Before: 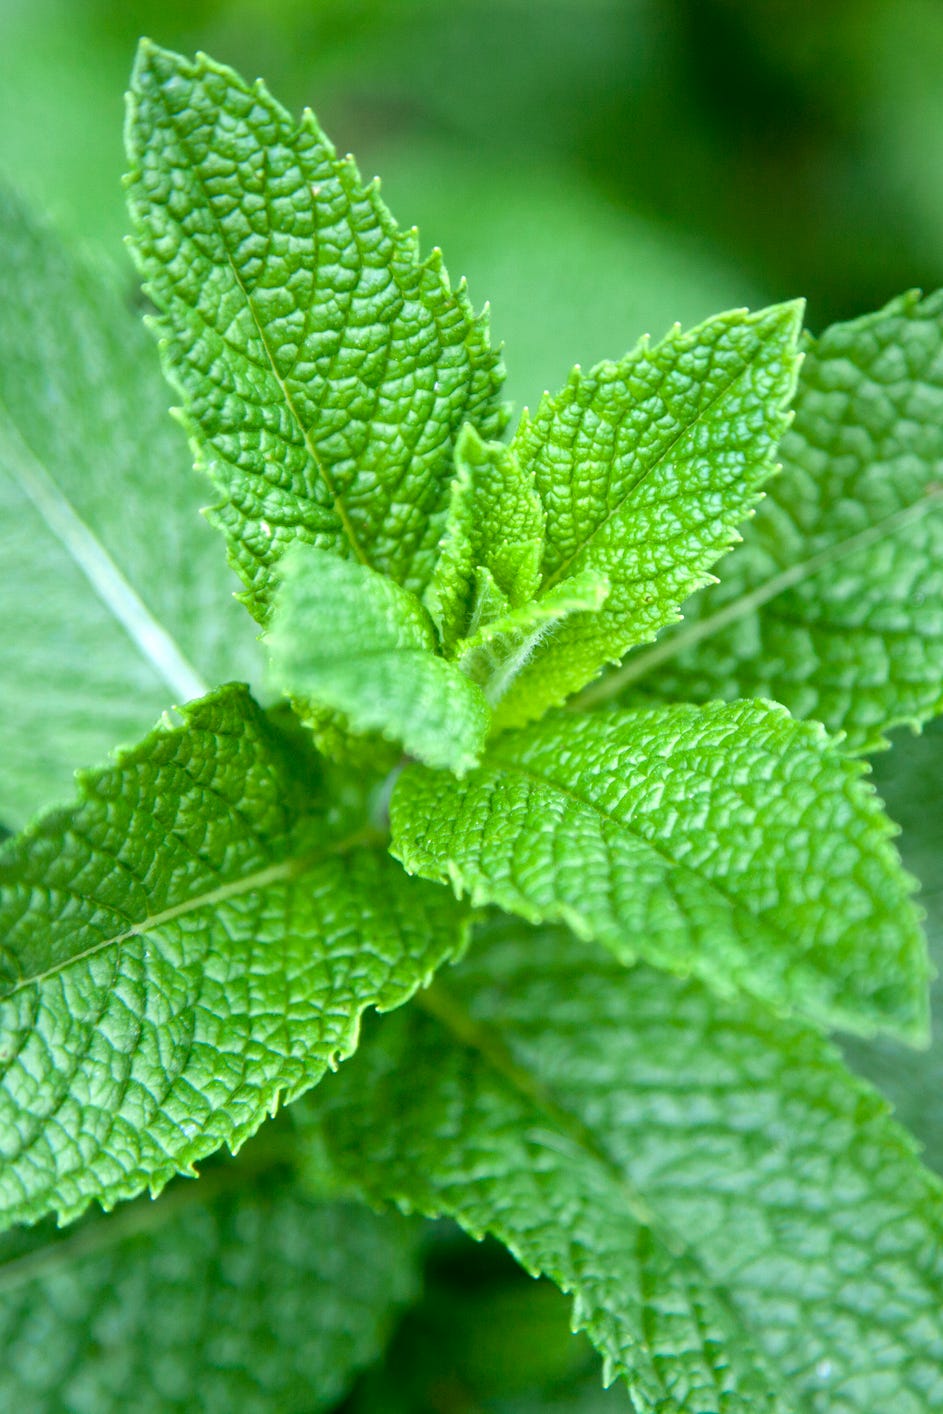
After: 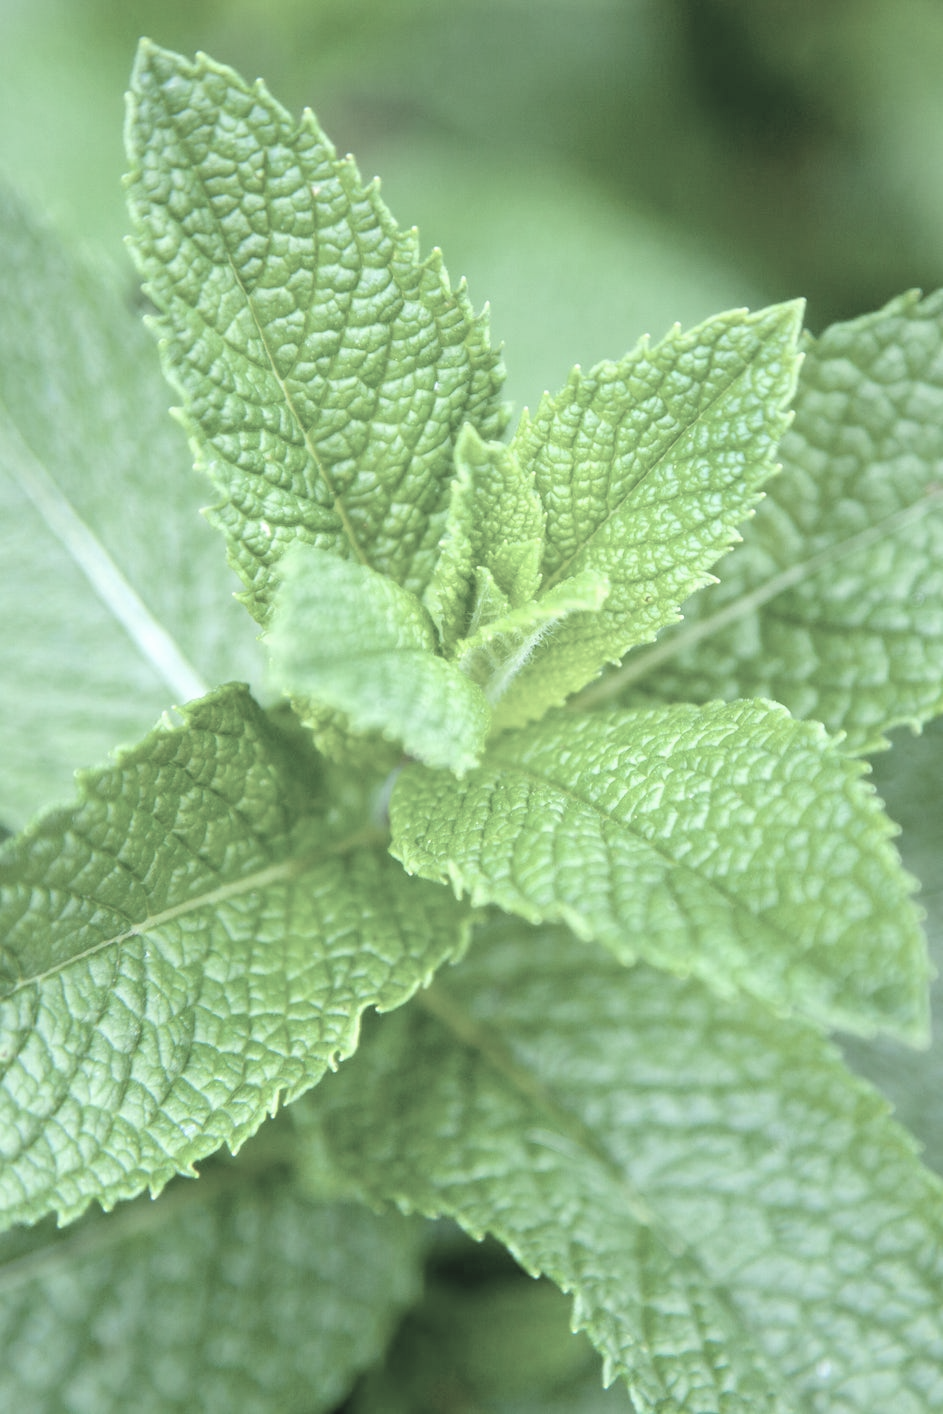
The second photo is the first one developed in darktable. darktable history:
contrast brightness saturation: brightness 0.18, saturation -0.5
